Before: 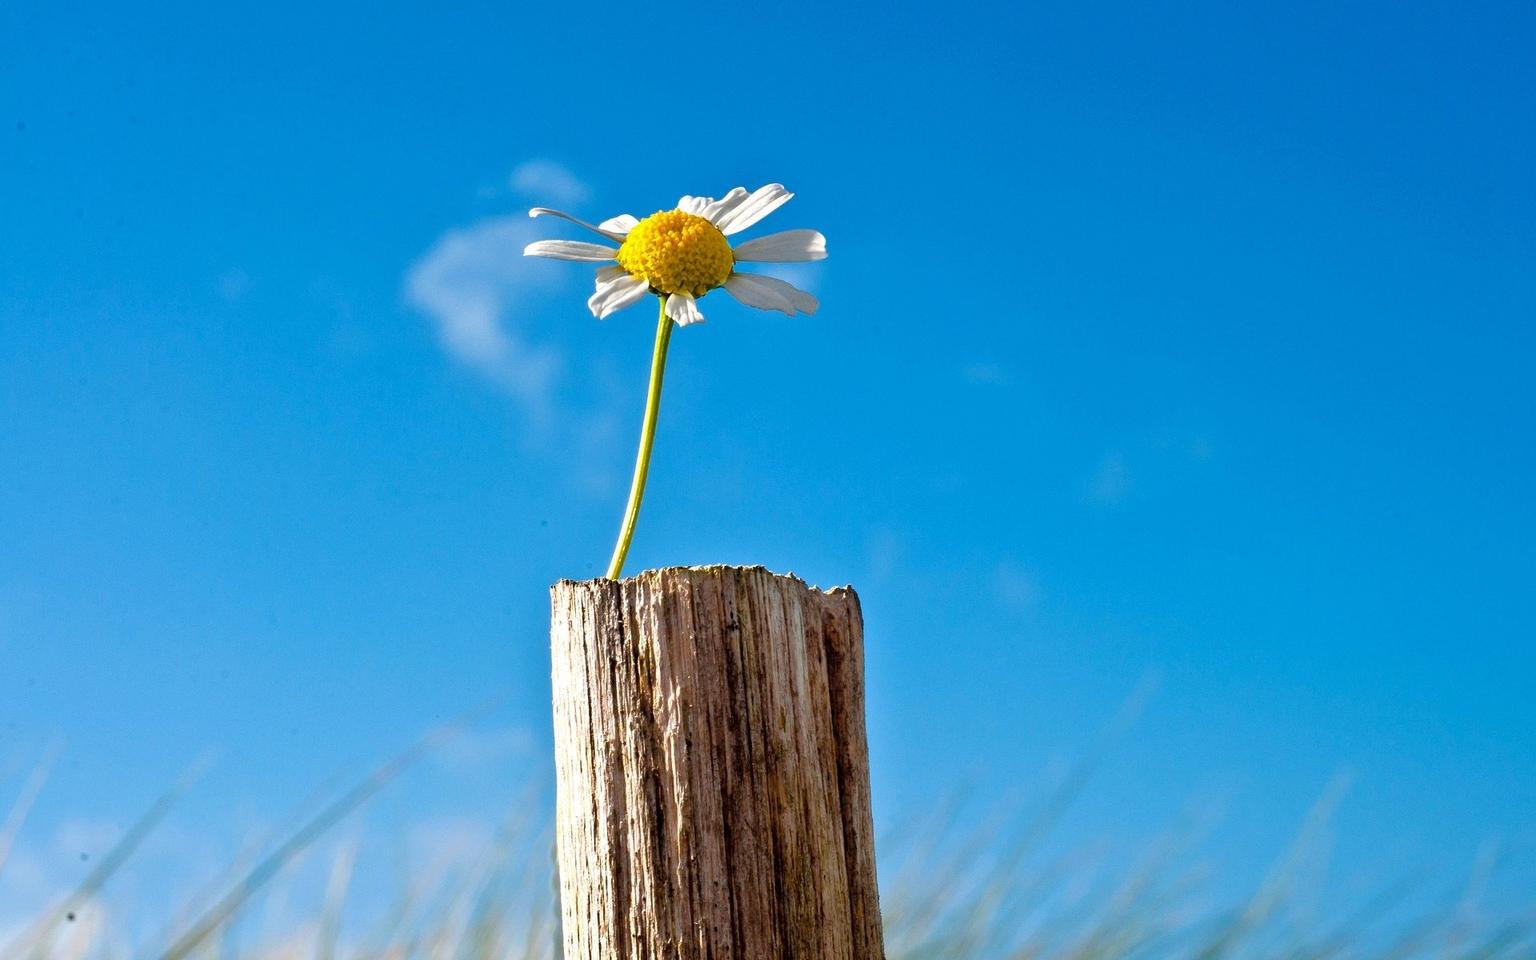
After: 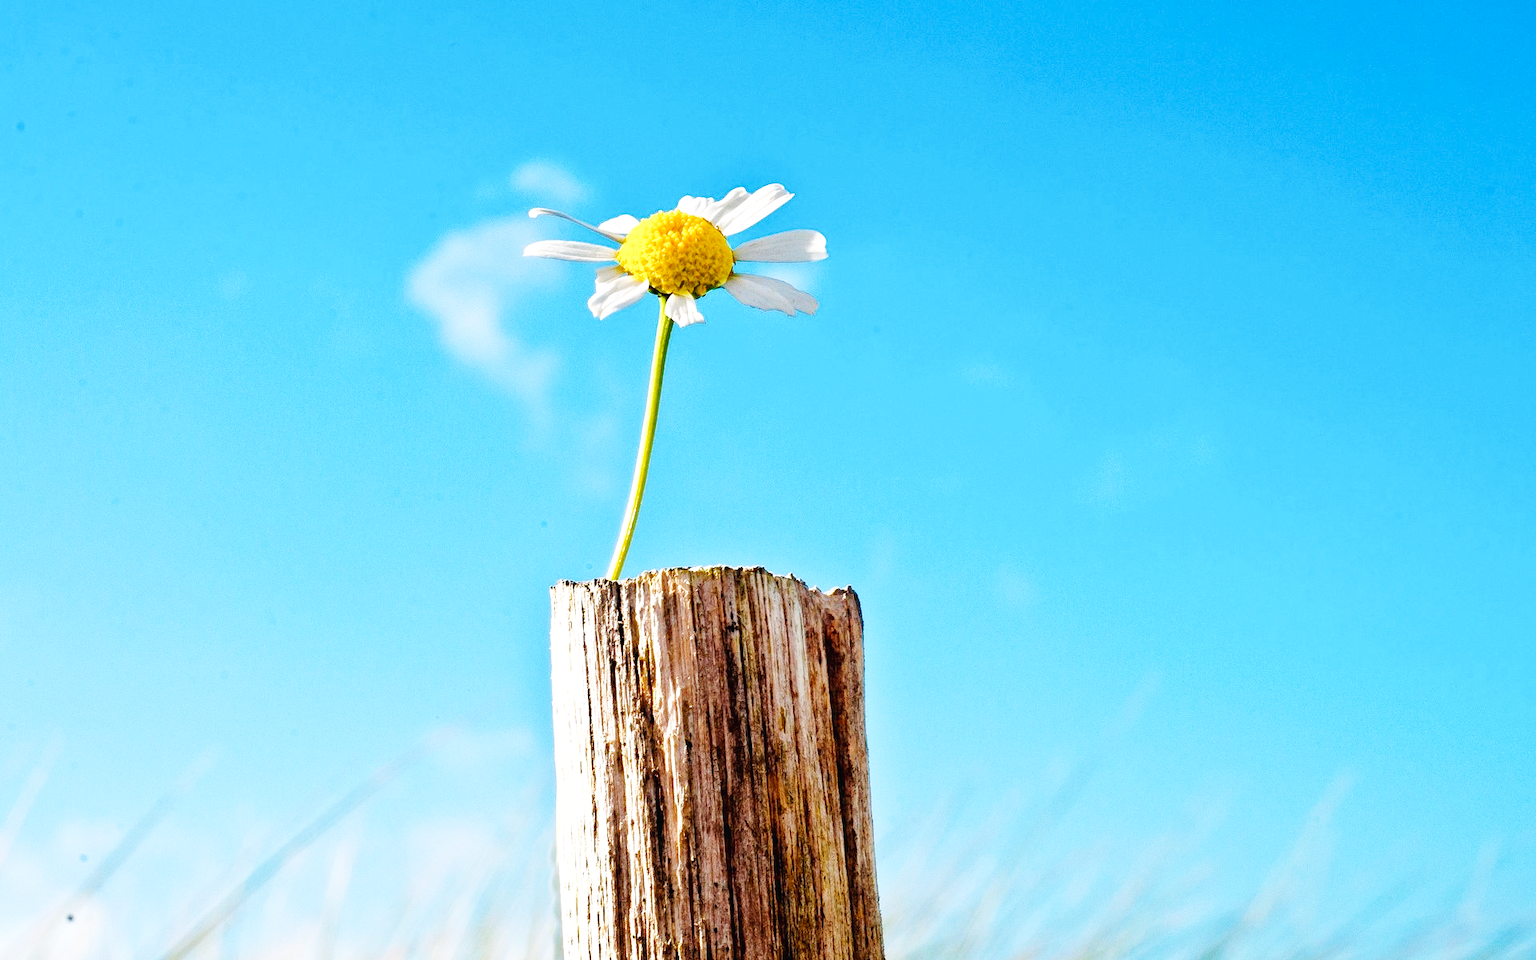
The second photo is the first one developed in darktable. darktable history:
crop: left 0.067%
base curve: curves: ch0 [(0, 0.003) (0.001, 0.002) (0.006, 0.004) (0.02, 0.022) (0.048, 0.086) (0.094, 0.234) (0.162, 0.431) (0.258, 0.629) (0.385, 0.8) (0.548, 0.918) (0.751, 0.988) (1, 1)], preserve colors none
